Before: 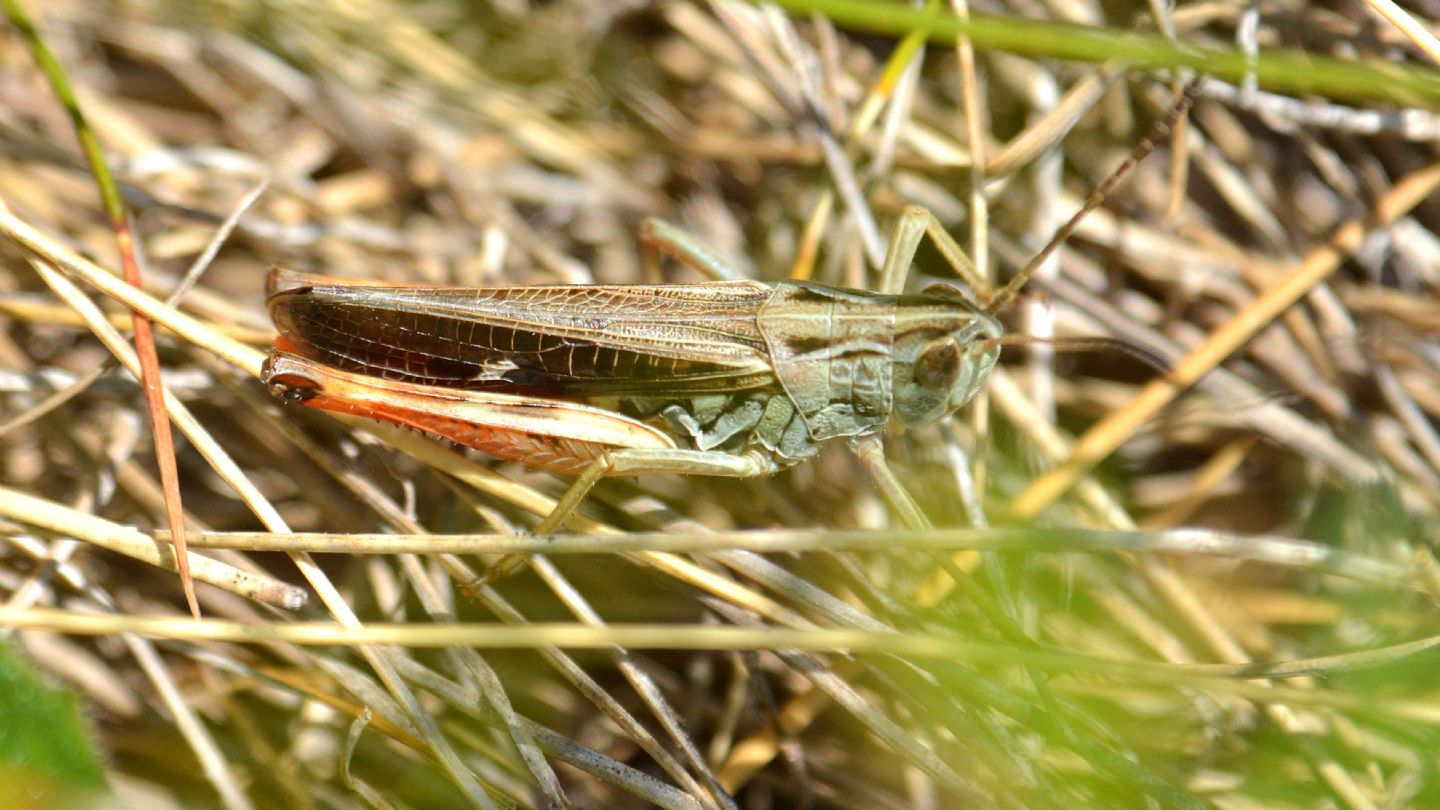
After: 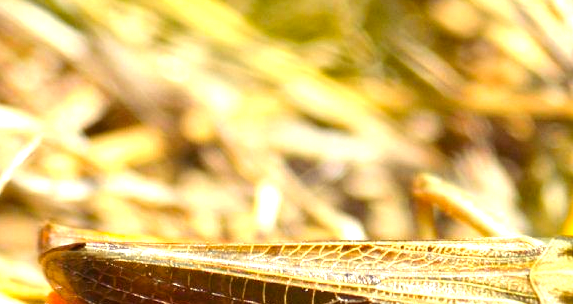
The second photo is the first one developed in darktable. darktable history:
color balance rgb: shadows lift › luminance 0.311%, shadows lift › chroma 6.782%, shadows lift › hue 301.36°, highlights gain › chroma 2.989%, highlights gain › hue 76.16°, perceptual saturation grading › global saturation 25.905%
crop: left 15.793%, top 5.453%, right 44.399%, bottom 56.986%
exposure: black level correction 0, exposure 1 EV, compensate highlight preservation false
